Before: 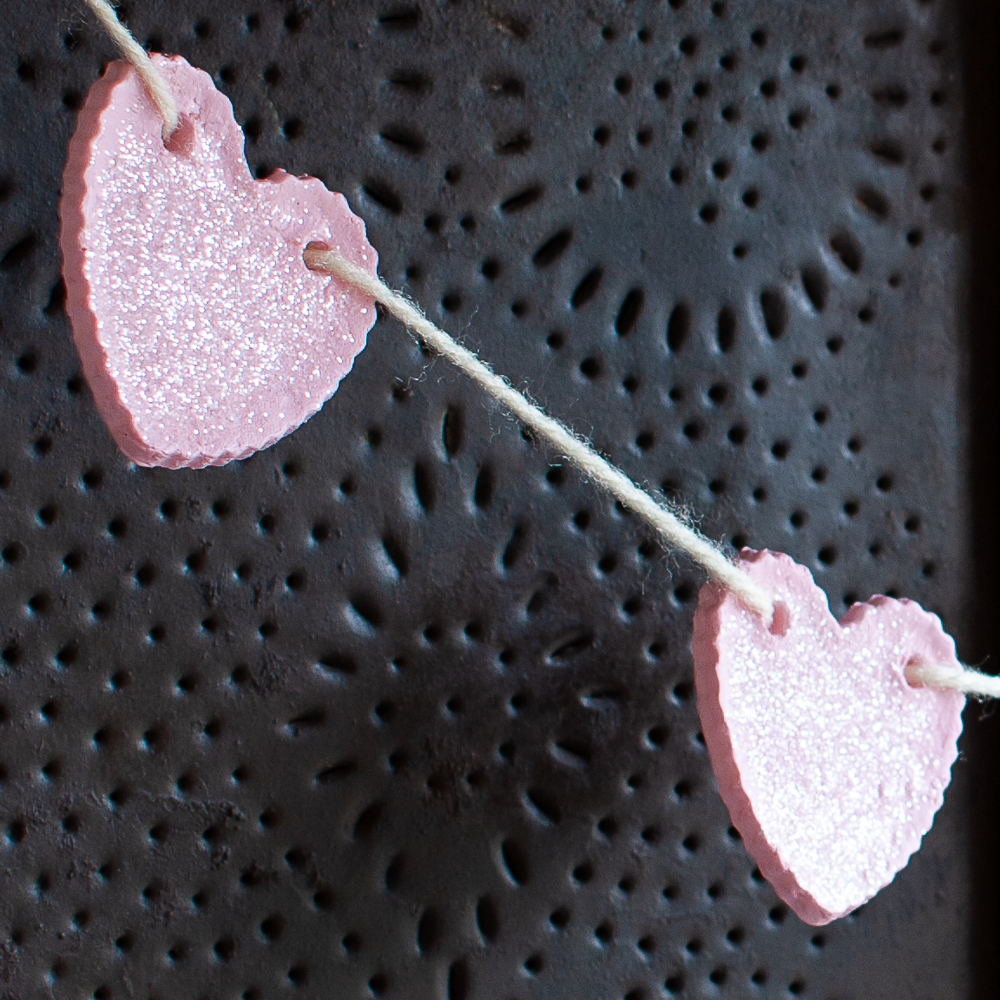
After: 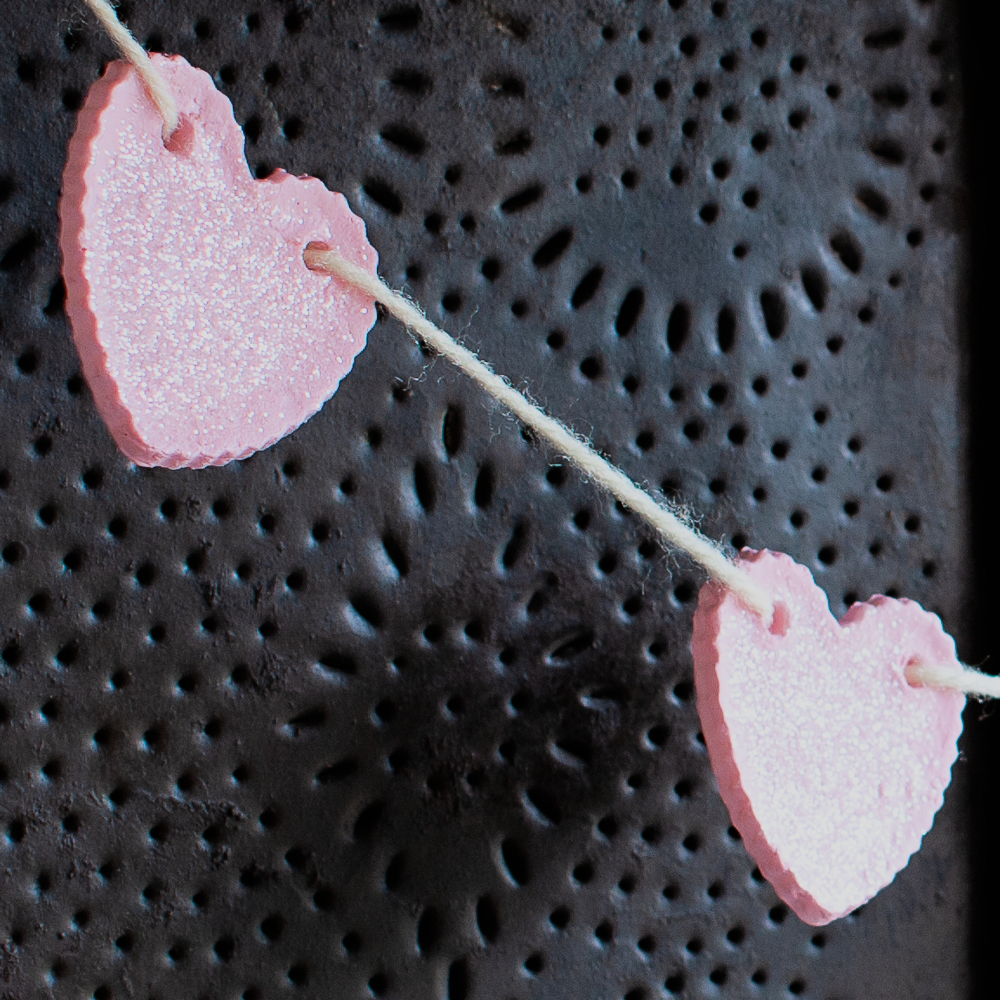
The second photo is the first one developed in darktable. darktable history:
filmic rgb: black relative exposure -7.65 EV, white relative exposure 4.56 EV, hardness 3.61, iterations of high-quality reconstruction 10
contrast brightness saturation: contrast 0.075, brightness 0.078, saturation 0.177
